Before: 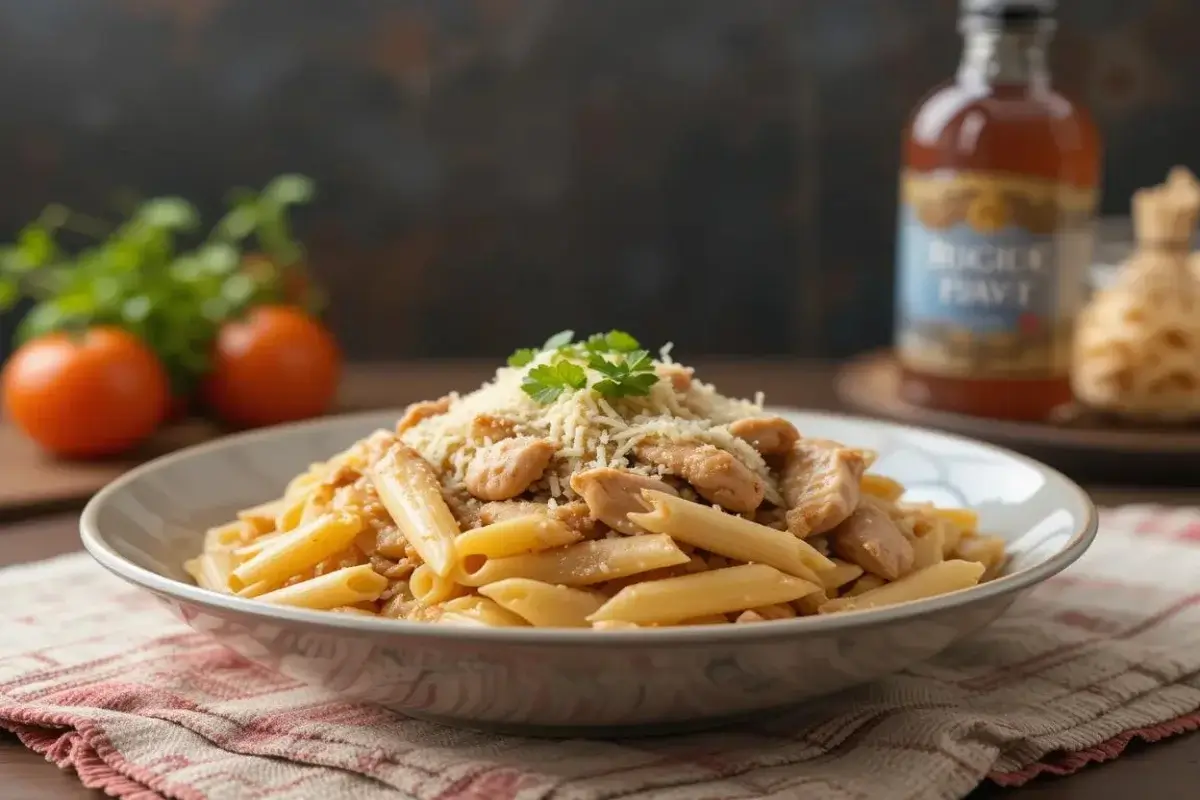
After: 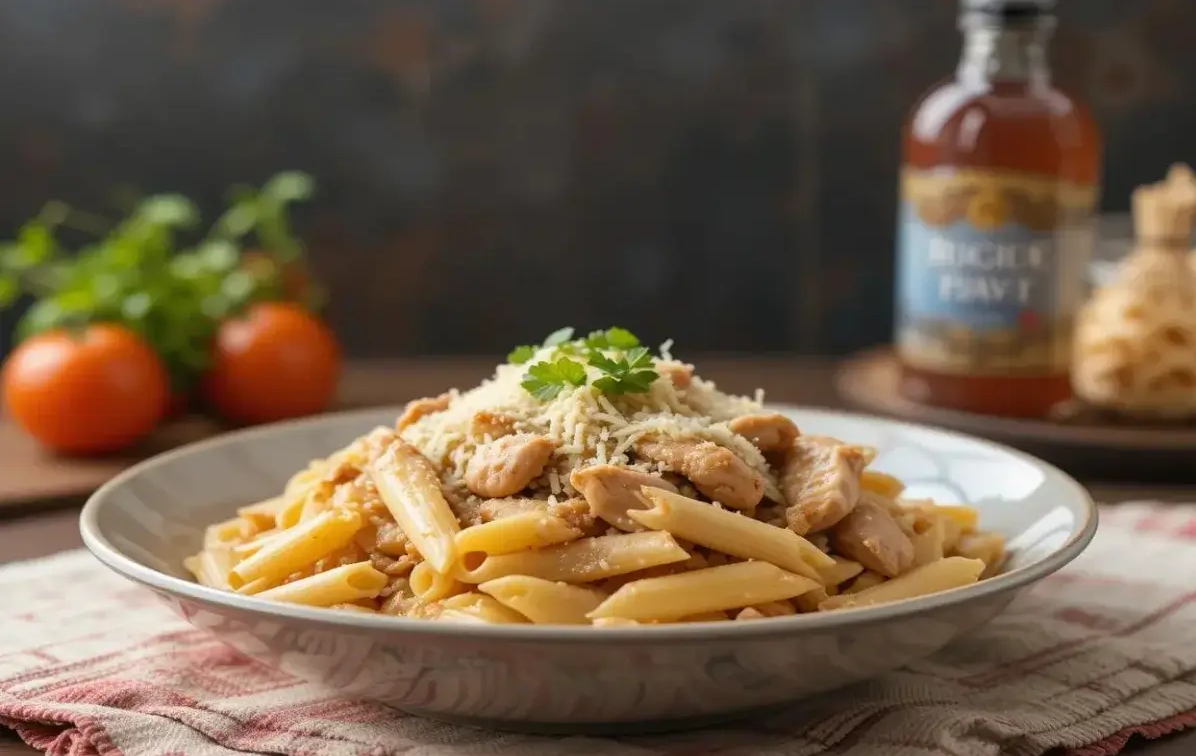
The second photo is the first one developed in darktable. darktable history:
crop: top 0.406%, right 0.264%, bottom 5.022%
